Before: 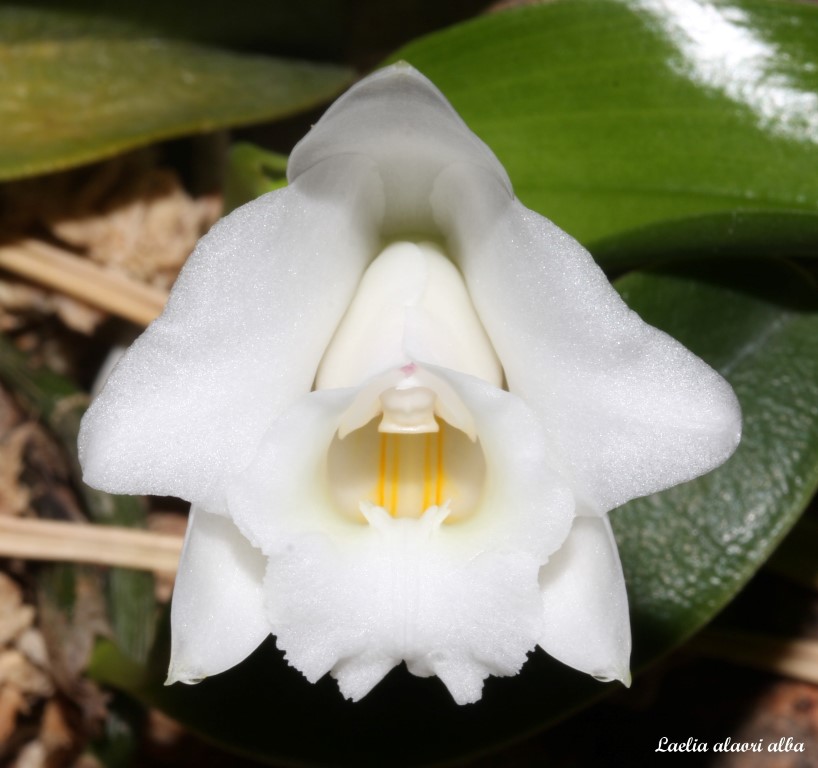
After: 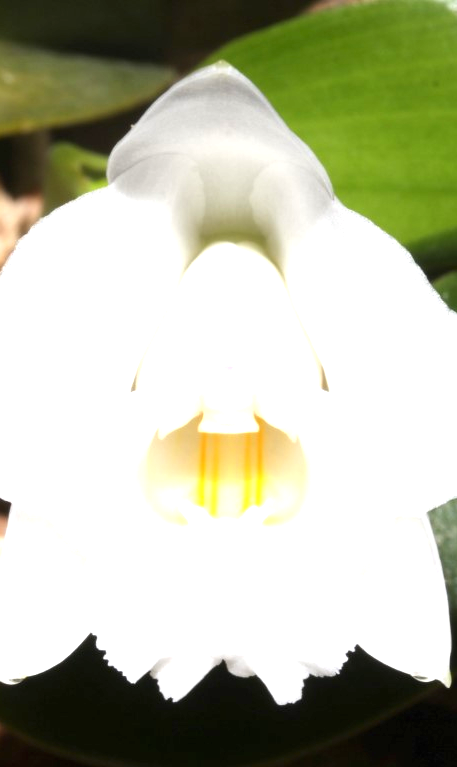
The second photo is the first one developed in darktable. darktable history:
exposure: black level correction 0, exposure 1.2 EV, compensate exposure bias true, compensate highlight preservation false
crop: left 22.046%, right 22.085%, bottom 0.009%
